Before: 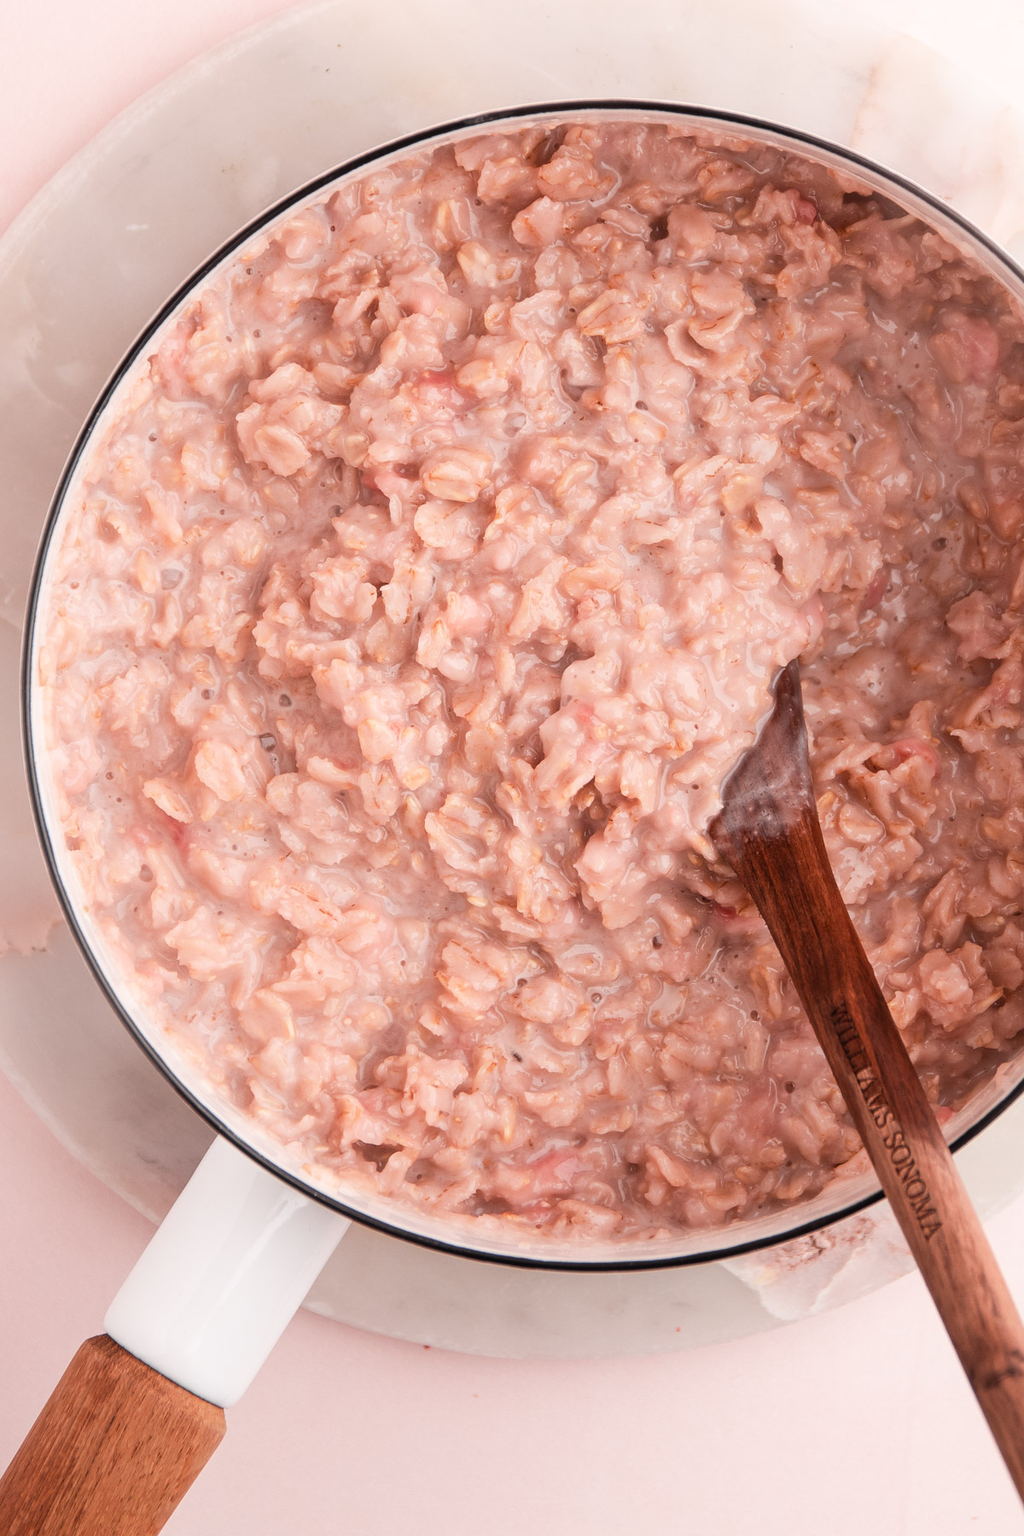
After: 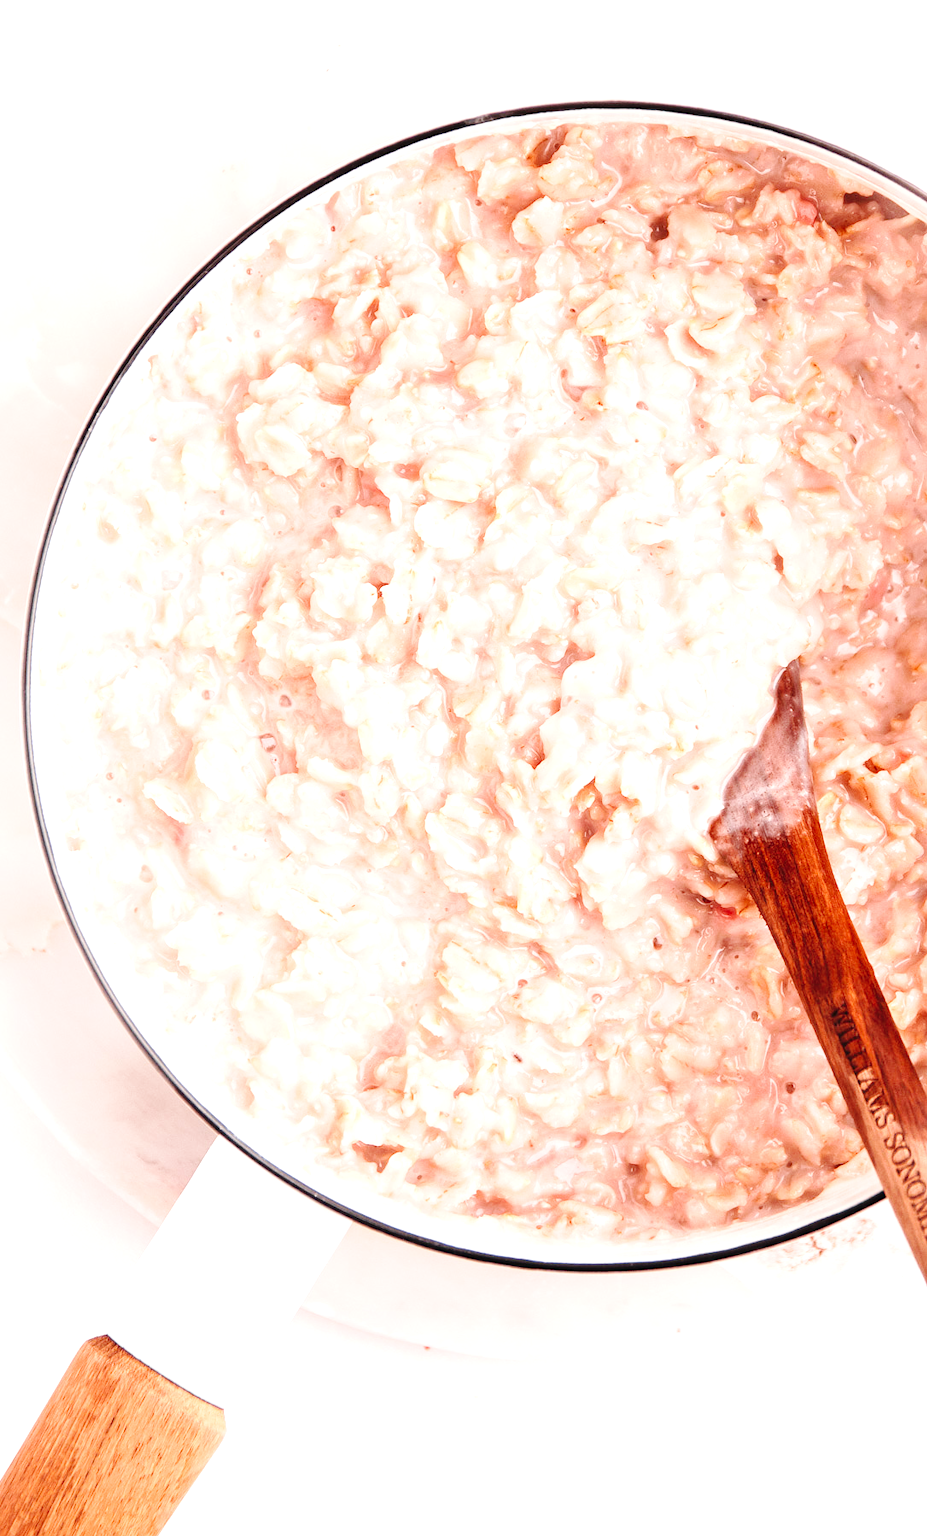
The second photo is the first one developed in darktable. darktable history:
crop: right 9.492%, bottom 0.048%
base curve: curves: ch0 [(0, 0) (0.036, 0.025) (0.121, 0.166) (0.206, 0.329) (0.605, 0.79) (1, 1)], preserve colors none
exposure: black level correction 0, exposure 1.099 EV, compensate highlight preservation false
